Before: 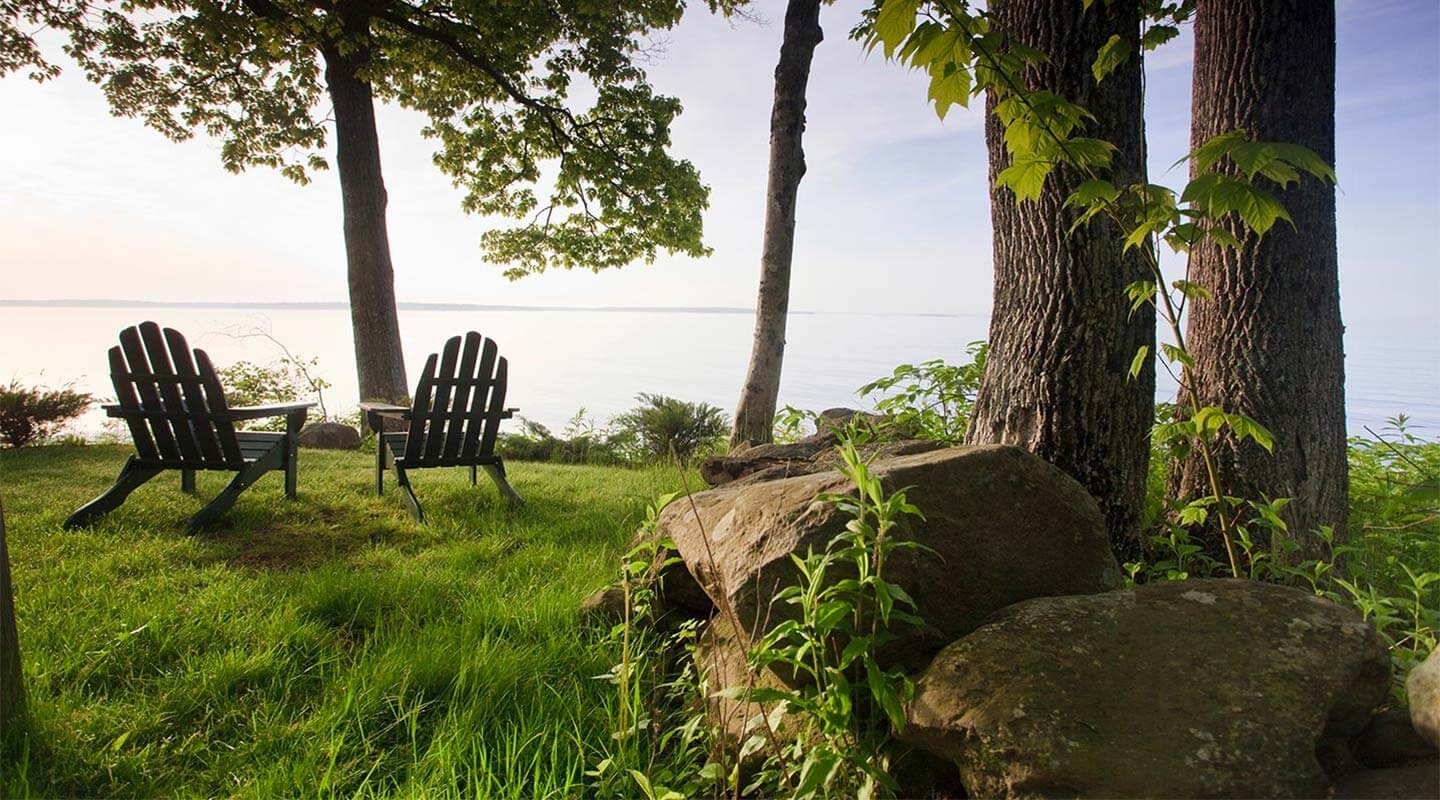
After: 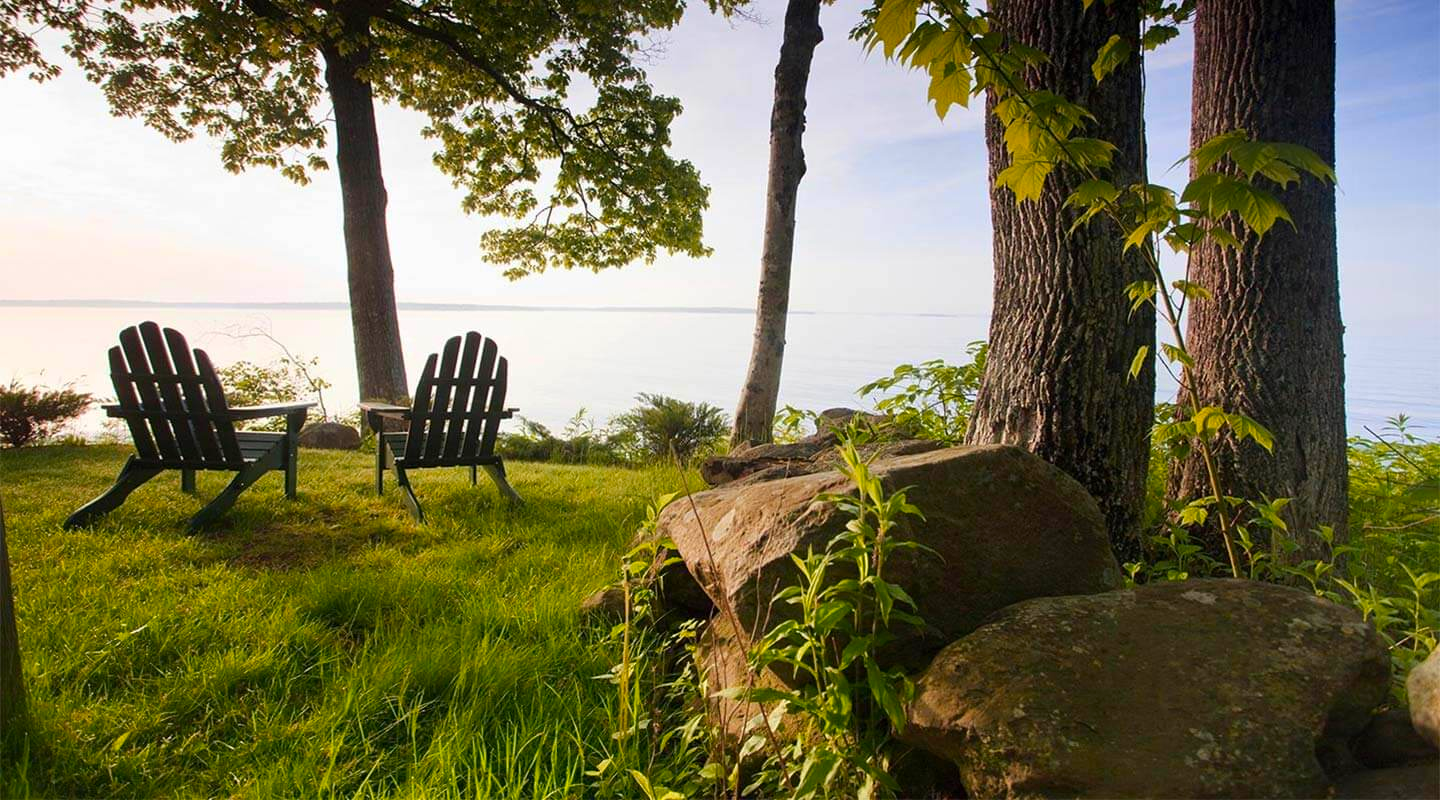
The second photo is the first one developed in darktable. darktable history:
color zones: curves: ch1 [(0.24, 0.629) (0.75, 0.5)]; ch2 [(0.255, 0.454) (0.745, 0.491)]
